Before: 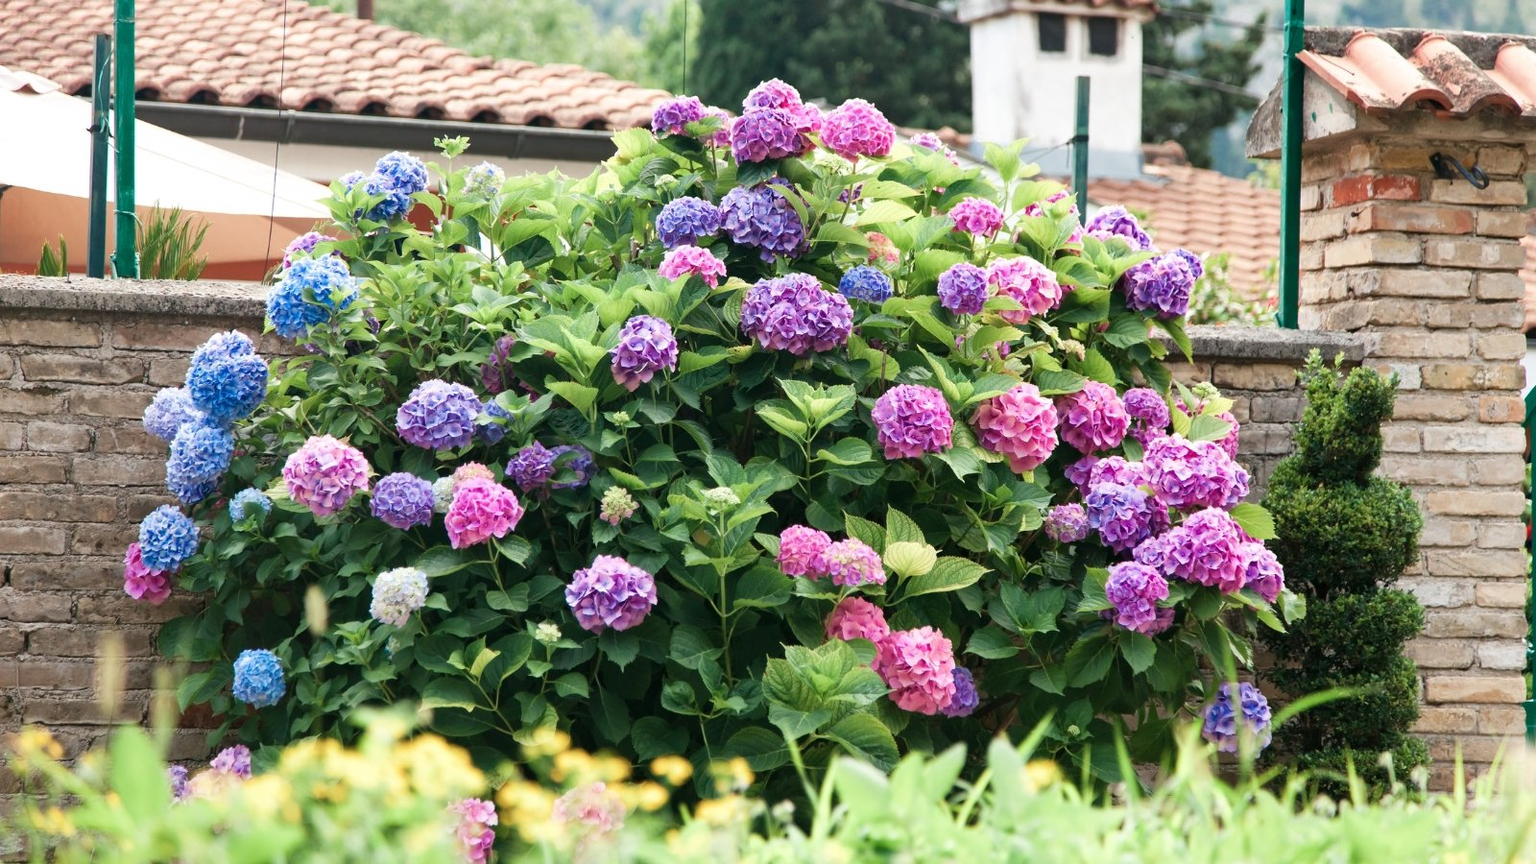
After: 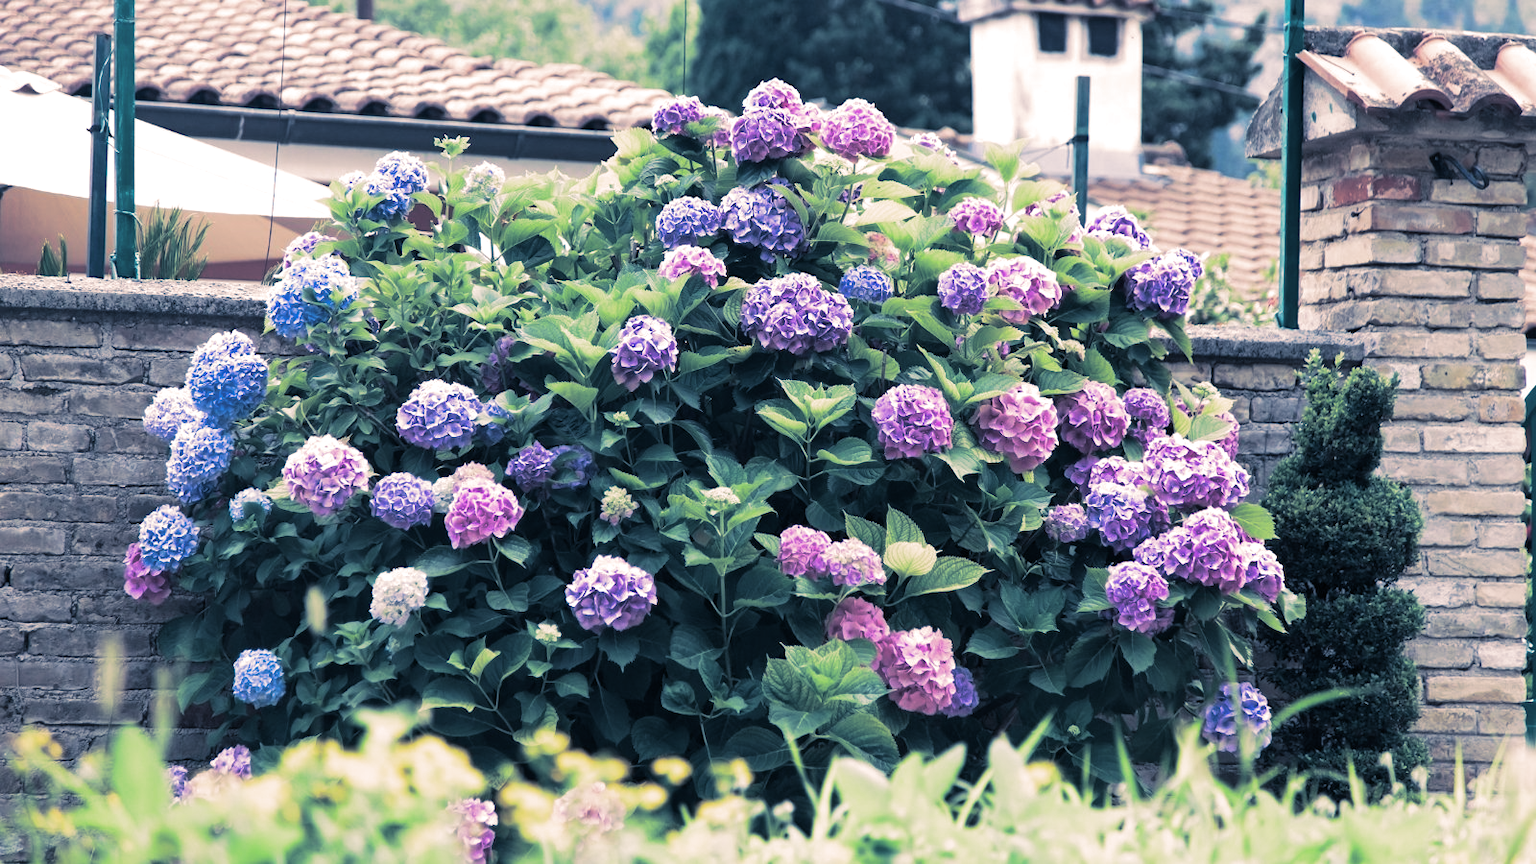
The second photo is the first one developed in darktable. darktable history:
white balance: red 0.926, green 1.003, blue 1.133
split-toning: shadows › hue 226.8°, shadows › saturation 0.56, highlights › hue 28.8°, balance -40, compress 0%
